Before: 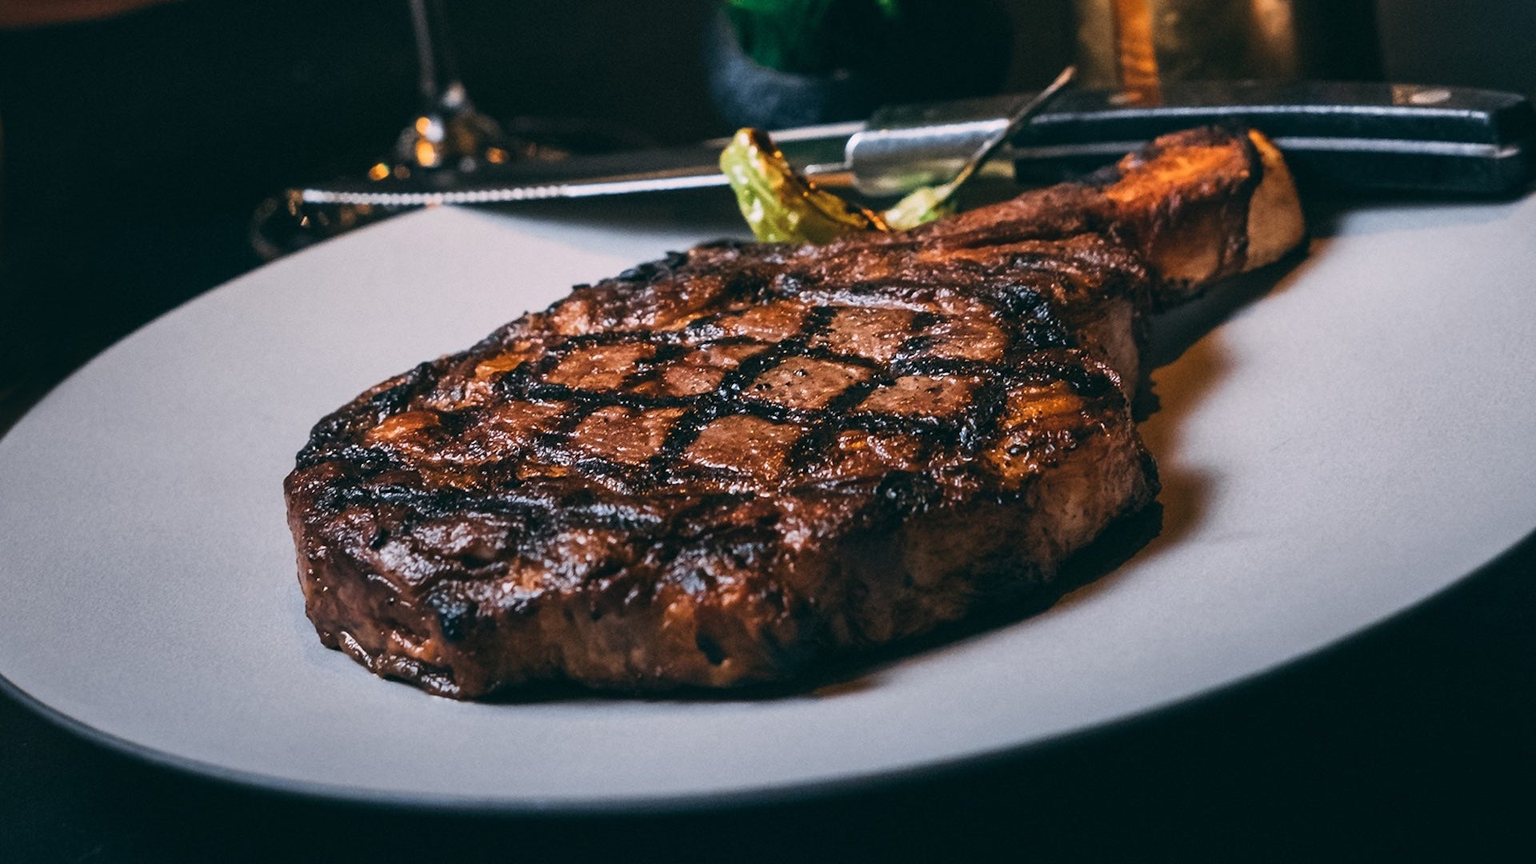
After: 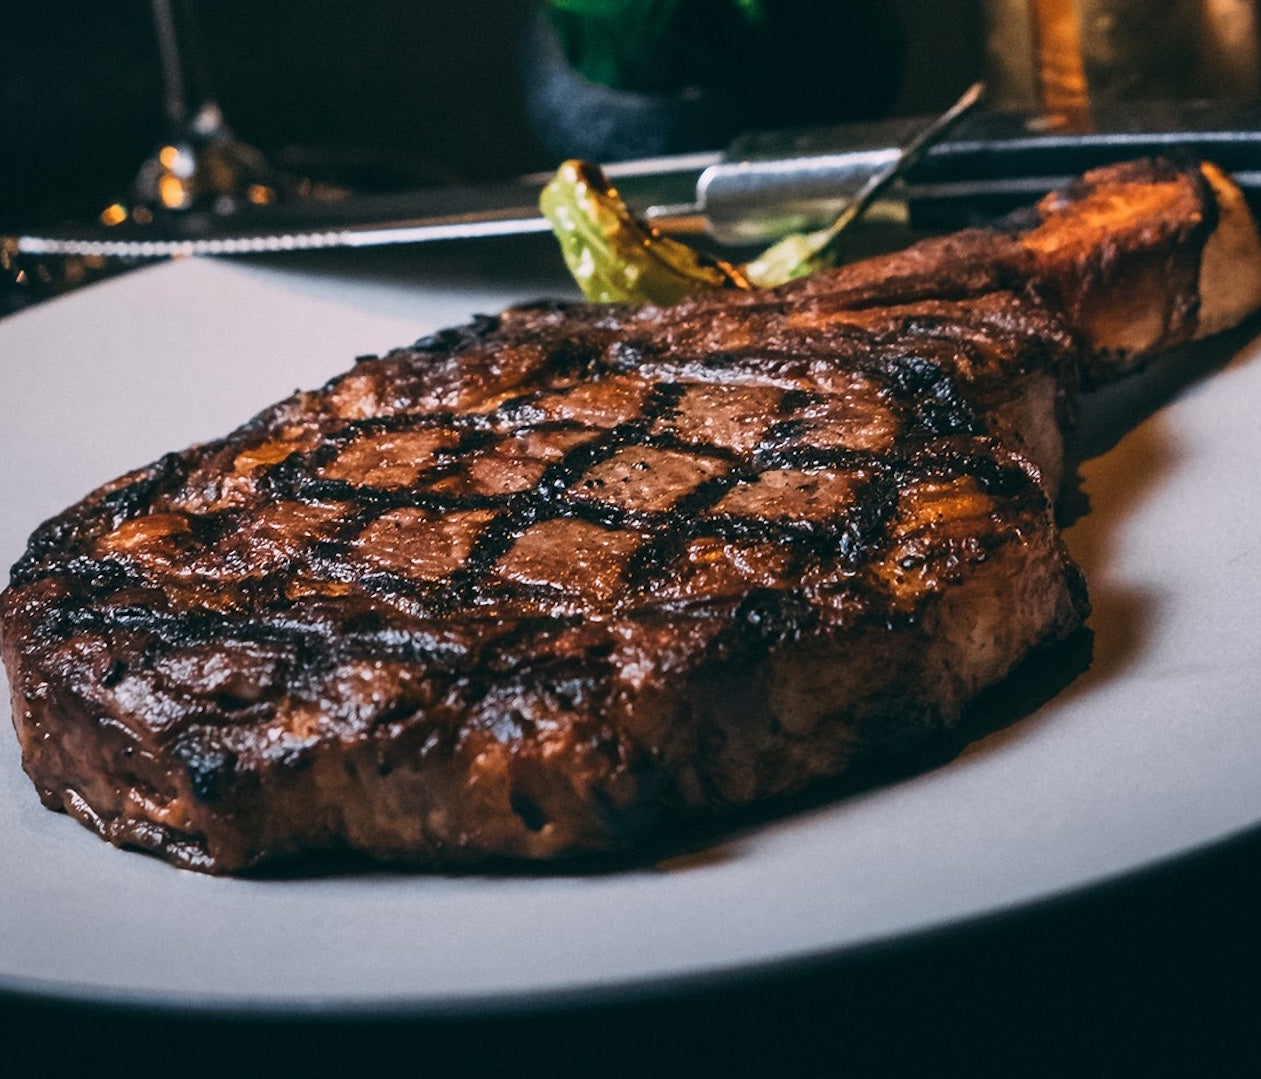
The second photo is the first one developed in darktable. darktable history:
crop and rotate: left 18.791%, right 15.481%
